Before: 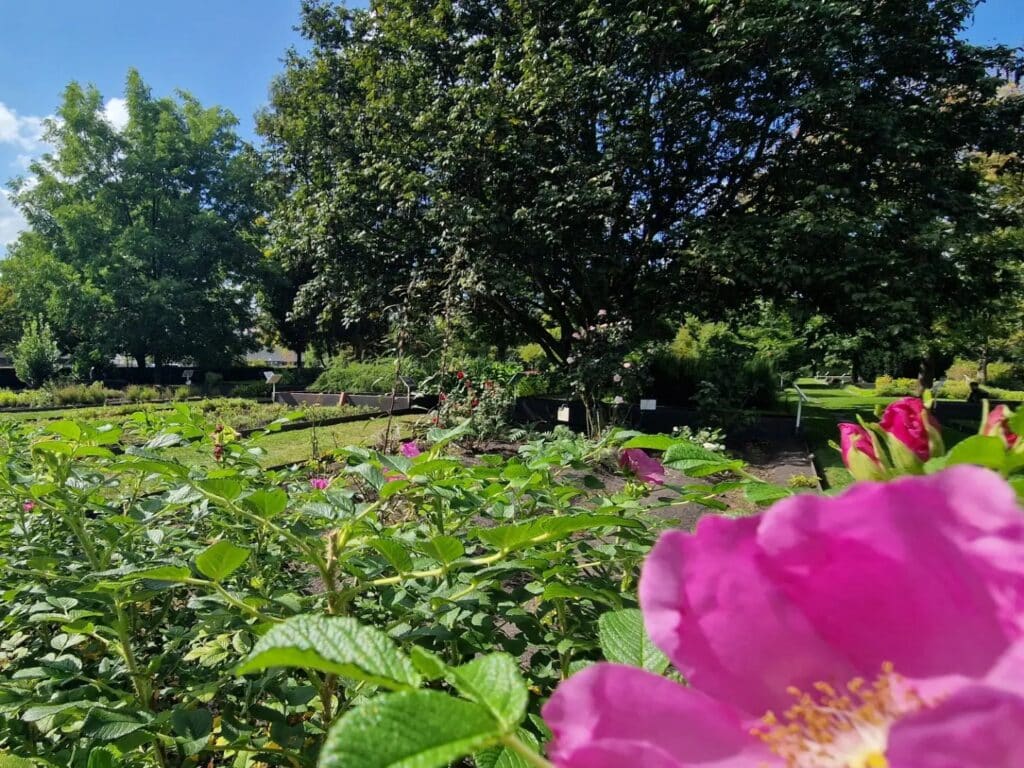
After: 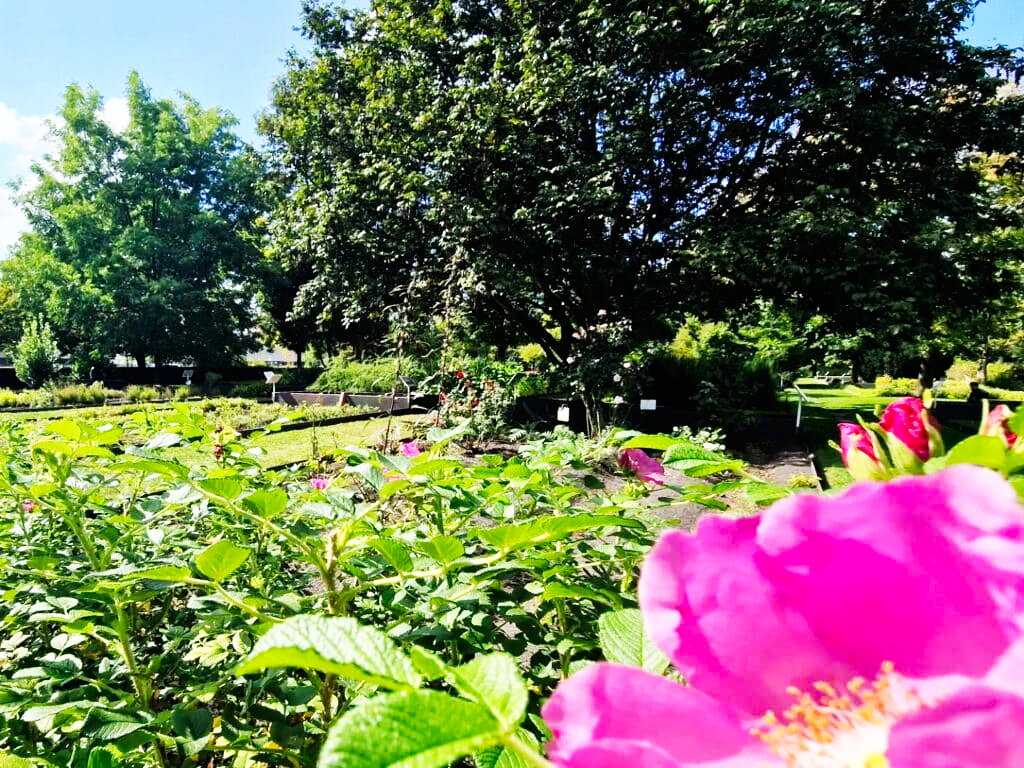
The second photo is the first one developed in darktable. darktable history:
base curve: curves: ch0 [(0, 0) (0.007, 0.004) (0.027, 0.03) (0.046, 0.07) (0.207, 0.54) (0.442, 0.872) (0.673, 0.972) (1, 1)], preserve colors none
levels: levels [0, 0.51, 1]
